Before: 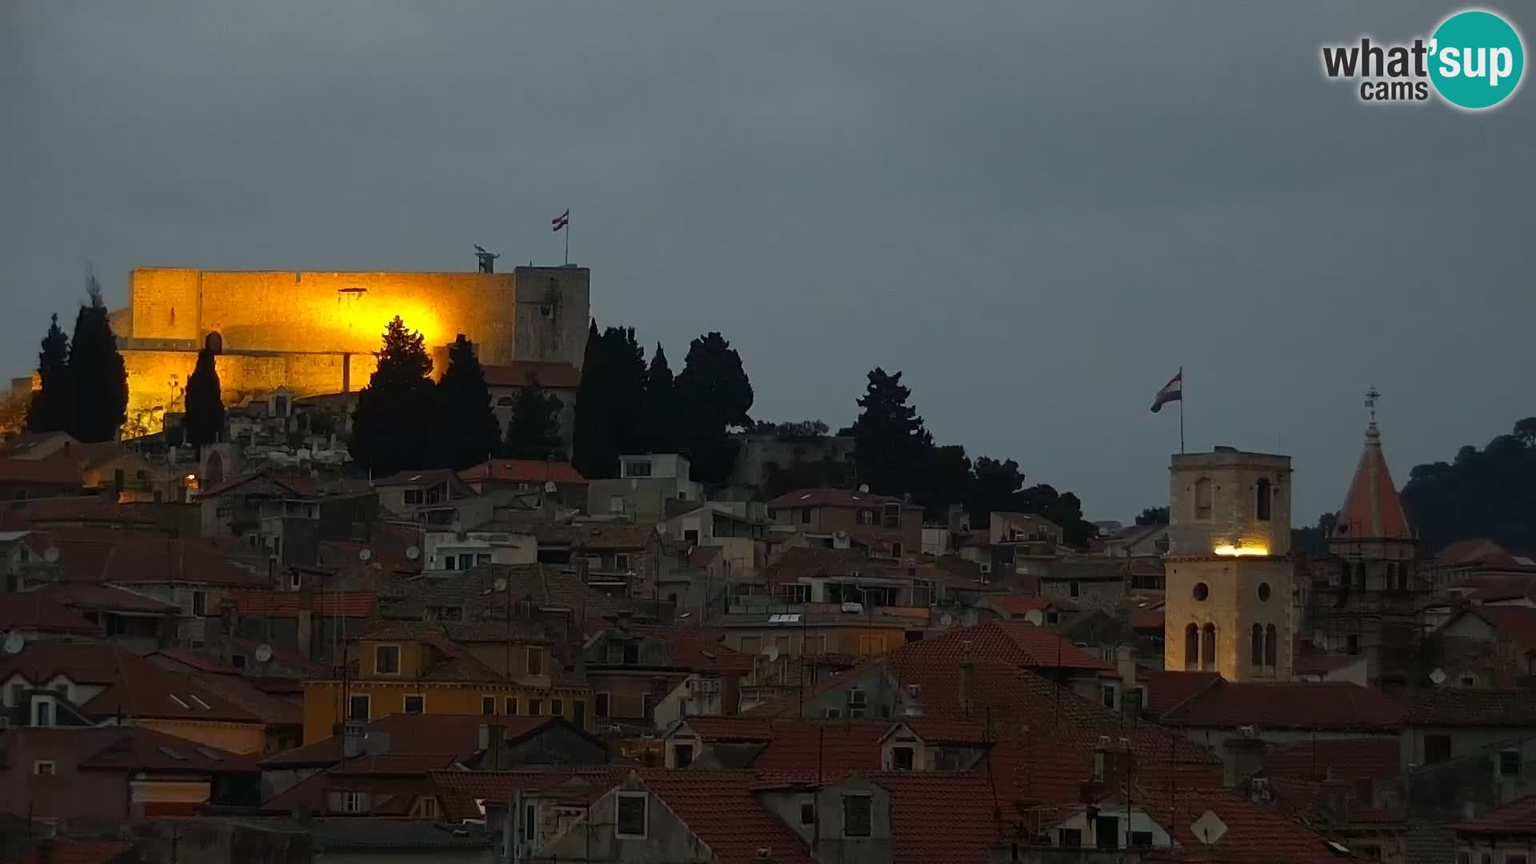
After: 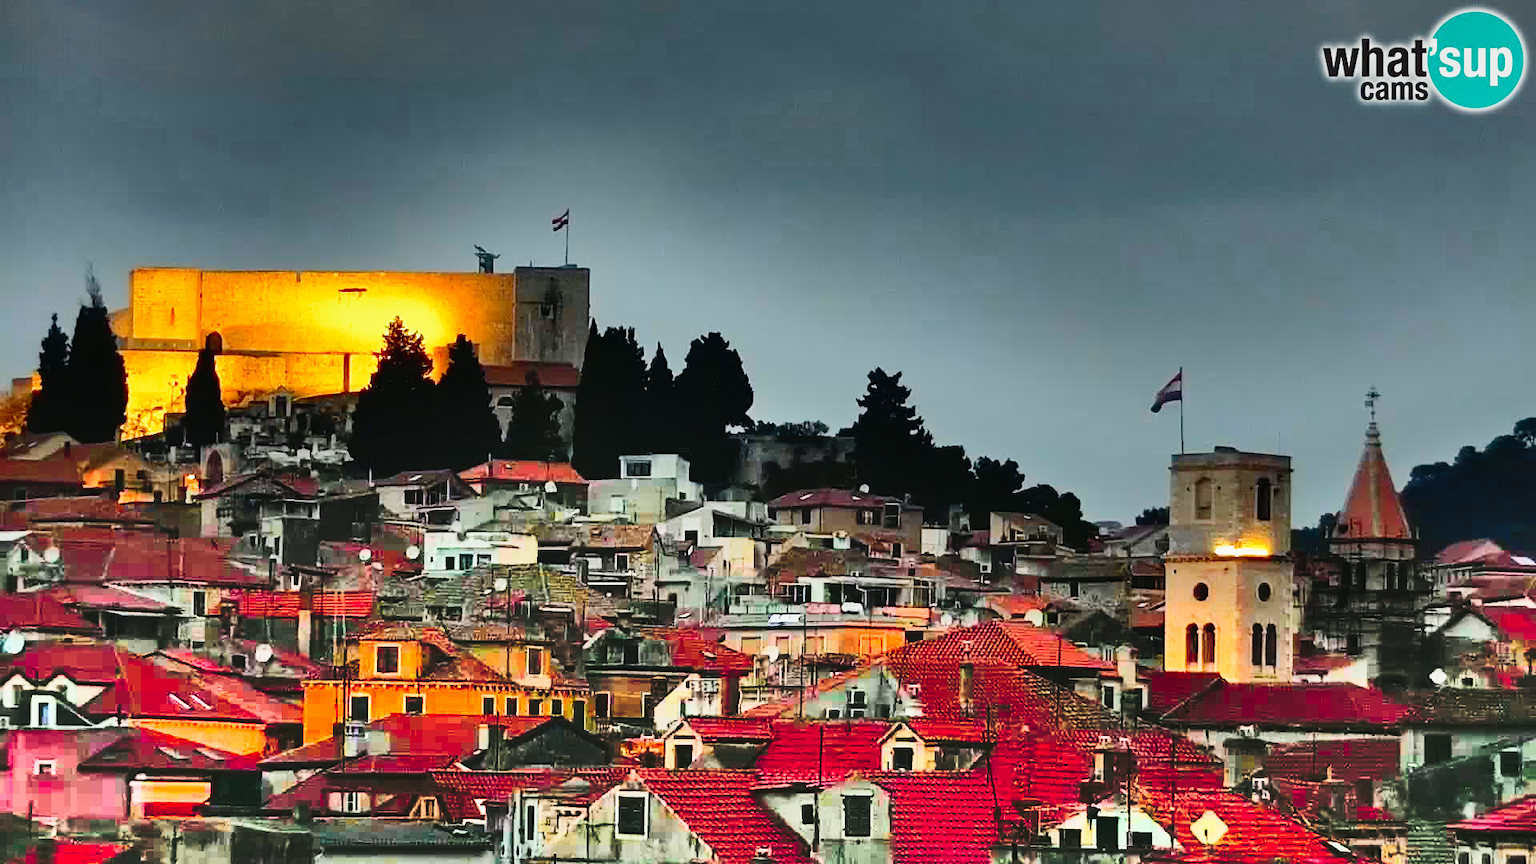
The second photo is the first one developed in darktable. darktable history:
base curve: curves: ch0 [(0, 0) (0.012, 0.01) (0.073, 0.168) (0.31, 0.711) (0.645, 0.957) (1, 1)], preserve colors none
tone curve: curves: ch0 [(0, 0.01) (0.037, 0.032) (0.131, 0.108) (0.275, 0.256) (0.483, 0.512) (0.61, 0.665) (0.696, 0.742) (0.792, 0.819) (0.911, 0.925) (0.997, 0.995)]; ch1 [(0, 0) (0.308, 0.29) (0.425, 0.411) (0.492, 0.488) (0.507, 0.503) (0.53, 0.532) (0.573, 0.586) (0.683, 0.702) (0.746, 0.77) (1, 1)]; ch2 [(0, 0) (0.246, 0.233) (0.36, 0.352) (0.415, 0.415) (0.485, 0.487) (0.502, 0.504) (0.525, 0.518) (0.539, 0.539) (0.587, 0.594) (0.636, 0.652) (0.711, 0.729) (0.845, 0.855) (0.998, 0.977)], color space Lab, independent channels, preserve colors none
shadows and highlights: radius 123.52, shadows 99.72, white point adjustment -2.89, highlights -99.54, soften with gaussian
